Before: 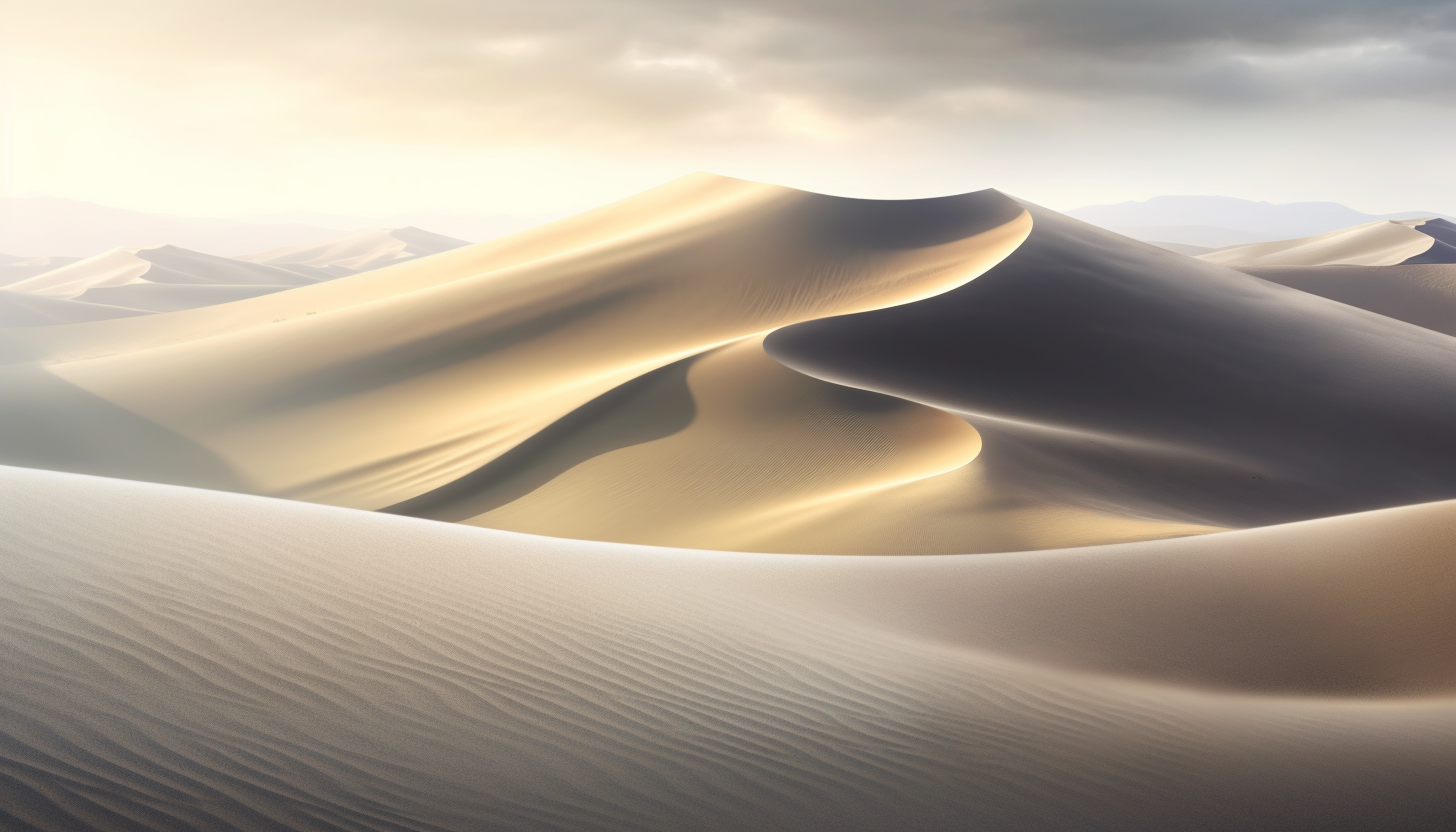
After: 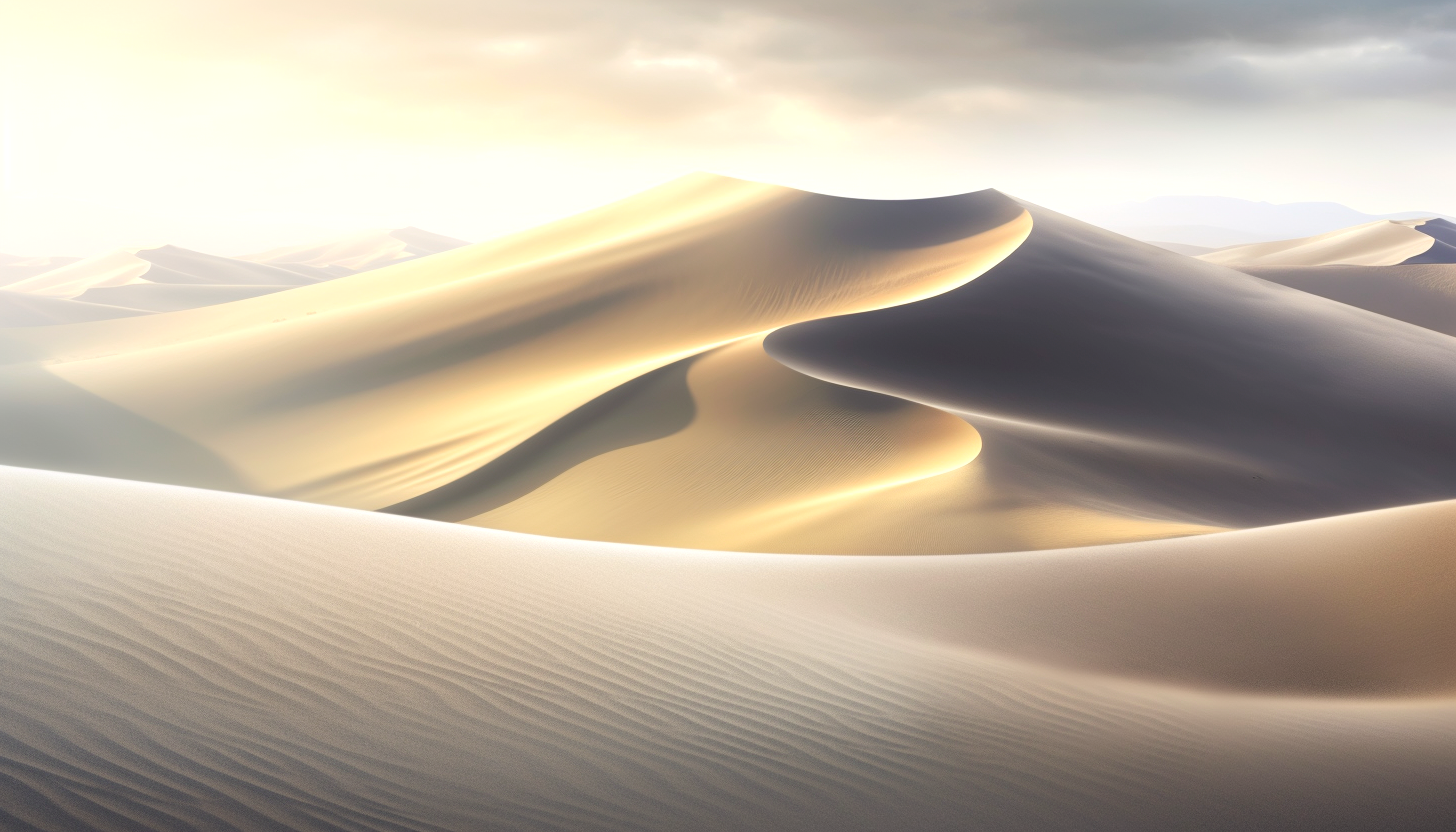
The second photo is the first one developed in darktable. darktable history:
contrast brightness saturation: contrast 0.032, brightness 0.062, saturation 0.132
levels: levels [0, 0.476, 0.951]
